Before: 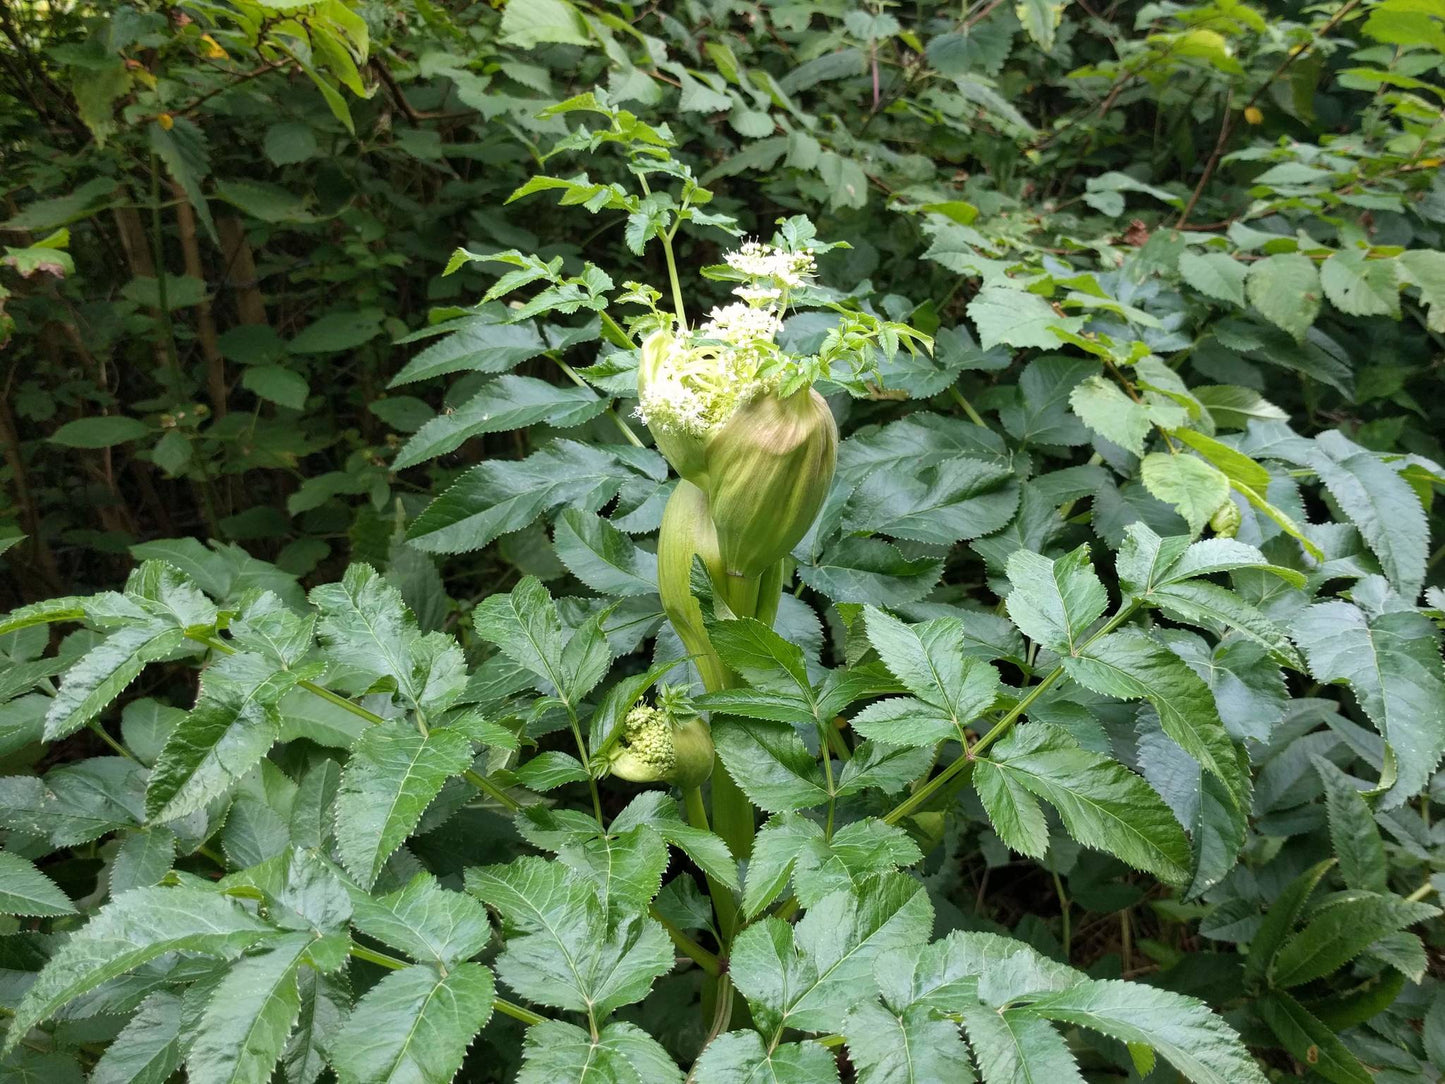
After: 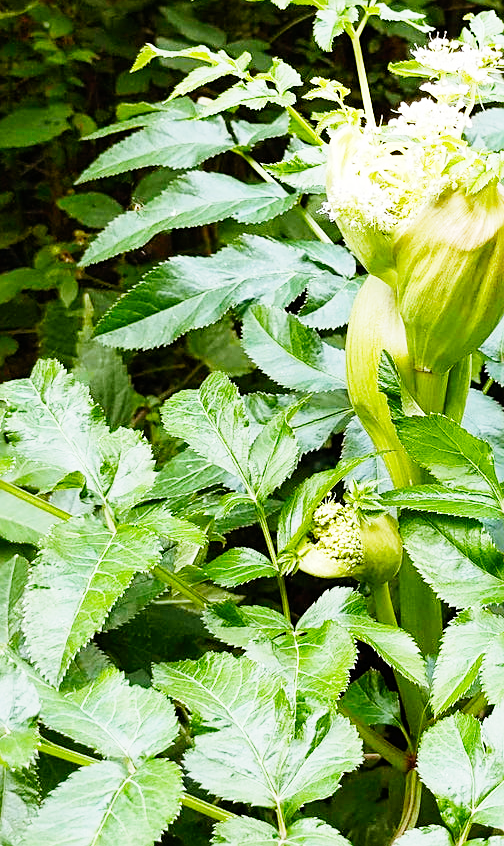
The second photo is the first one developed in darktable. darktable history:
base curve: curves: ch0 [(0, 0) (0, 0.001) (0.001, 0.001) (0.004, 0.002) (0.007, 0.004) (0.015, 0.013) (0.033, 0.045) (0.052, 0.096) (0.075, 0.17) (0.099, 0.241) (0.163, 0.42) (0.219, 0.55) (0.259, 0.616) (0.327, 0.722) (0.365, 0.765) (0.522, 0.873) (0.547, 0.881) (0.689, 0.919) (0.826, 0.952) (1, 1)], preserve colors none
sharpen: on, module defaults
crop and rotate: left 21.645%, top 18.909%, right 43.457%, bottom 3%
color balance rgb: shadows lift › chroma 4.348%, shadows lift › hue 27.8°, perceptual saturation grading › global saturation 20%, perceptual saturation grading › highlights -25.871%, perceptual saturation grading › shadows 24.265%, global vibrance 20%
